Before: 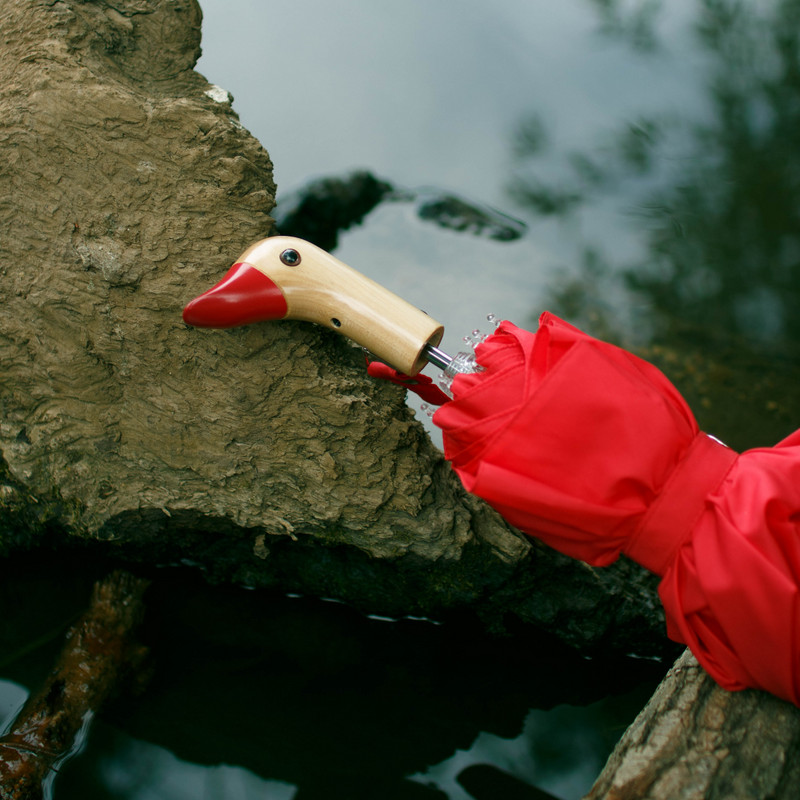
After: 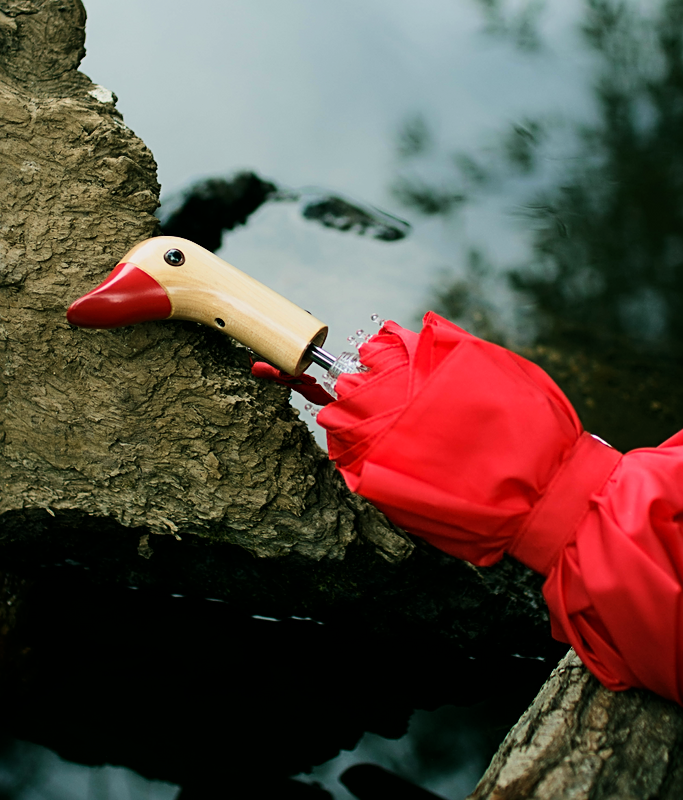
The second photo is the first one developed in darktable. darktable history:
crop and rotate: left 14.518%
sharpen: on, module defaults
tone curve: curves: ch0 [(0, 0) (0.049, 0.01) (0.154, 0.081) (0.491, 0.56) (0.739, 0.794) (0.992, 0.937)]; ch1 [(0, 0) (0.172, 0.123) (0.317, 0.272) (0.401, 0.422) (0.499, 0.497) (0.531, 0.54) (0.615, 0.603) (0.741, 0.783) (1, 1)]; ch2 [(0, 0) (0.411, 0.424) (0.462, 0.464) (0.502, 0.489) (0.544, 0.551) (0.686, 0.638) (1, 1)]
